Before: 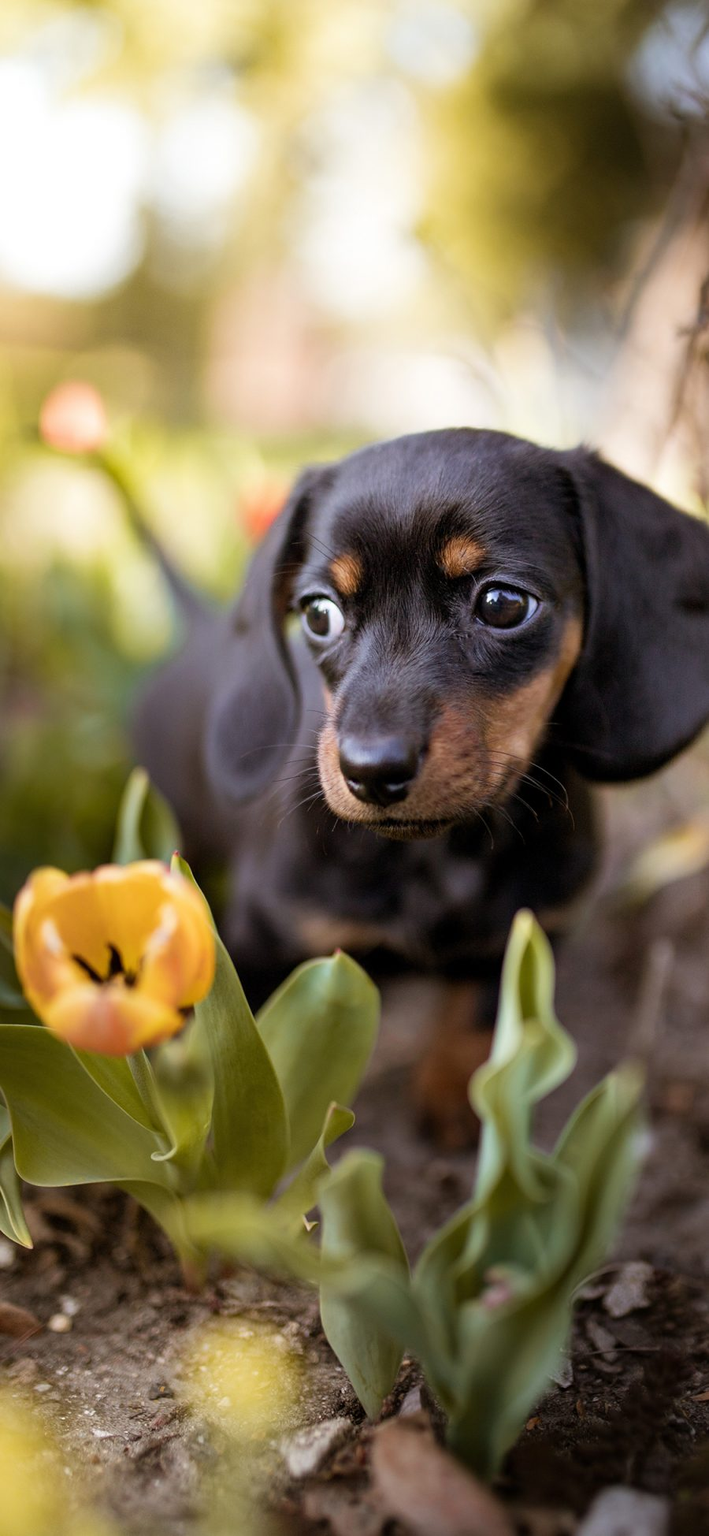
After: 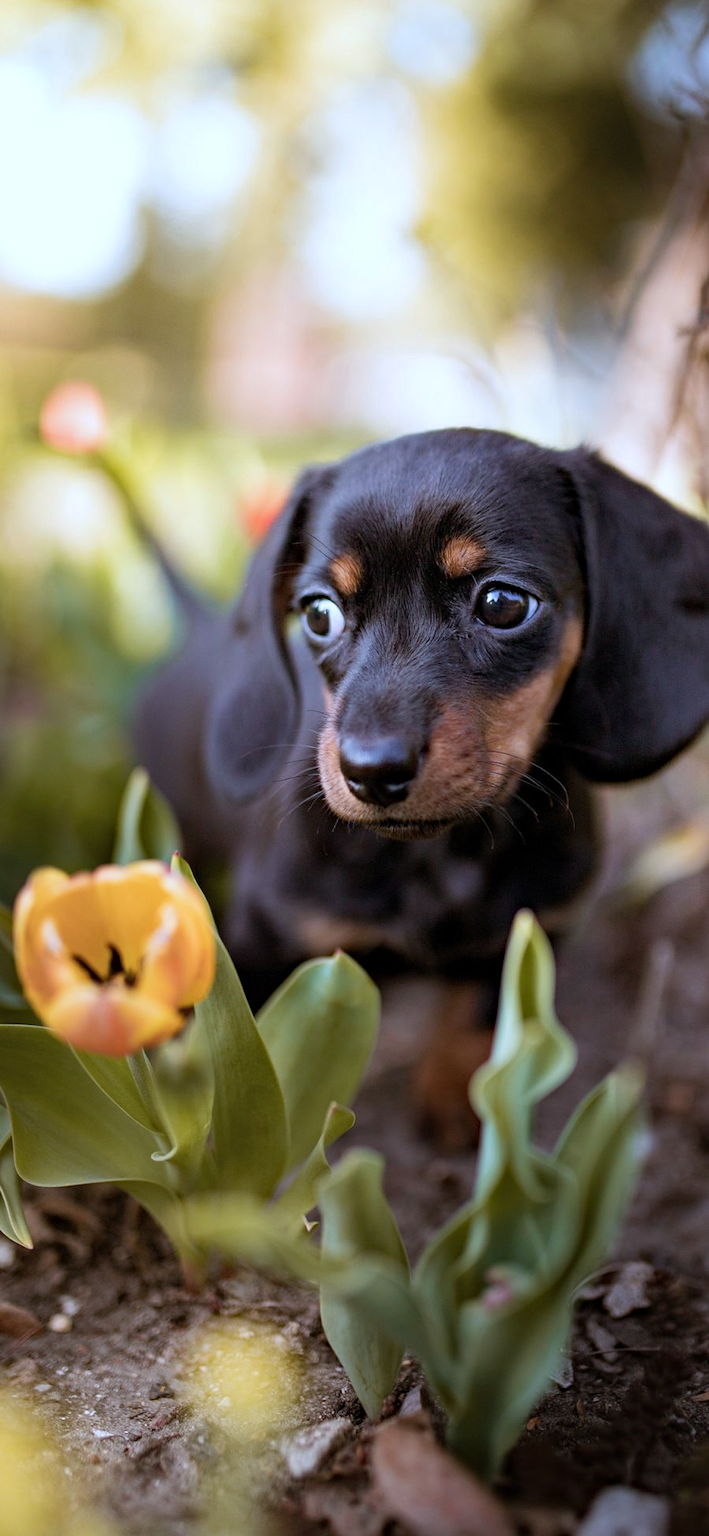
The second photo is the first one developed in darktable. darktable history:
haze removal: compatibility mode true, adaptive false
color correction: highlights a* -1.92, highlights b* -18.21
